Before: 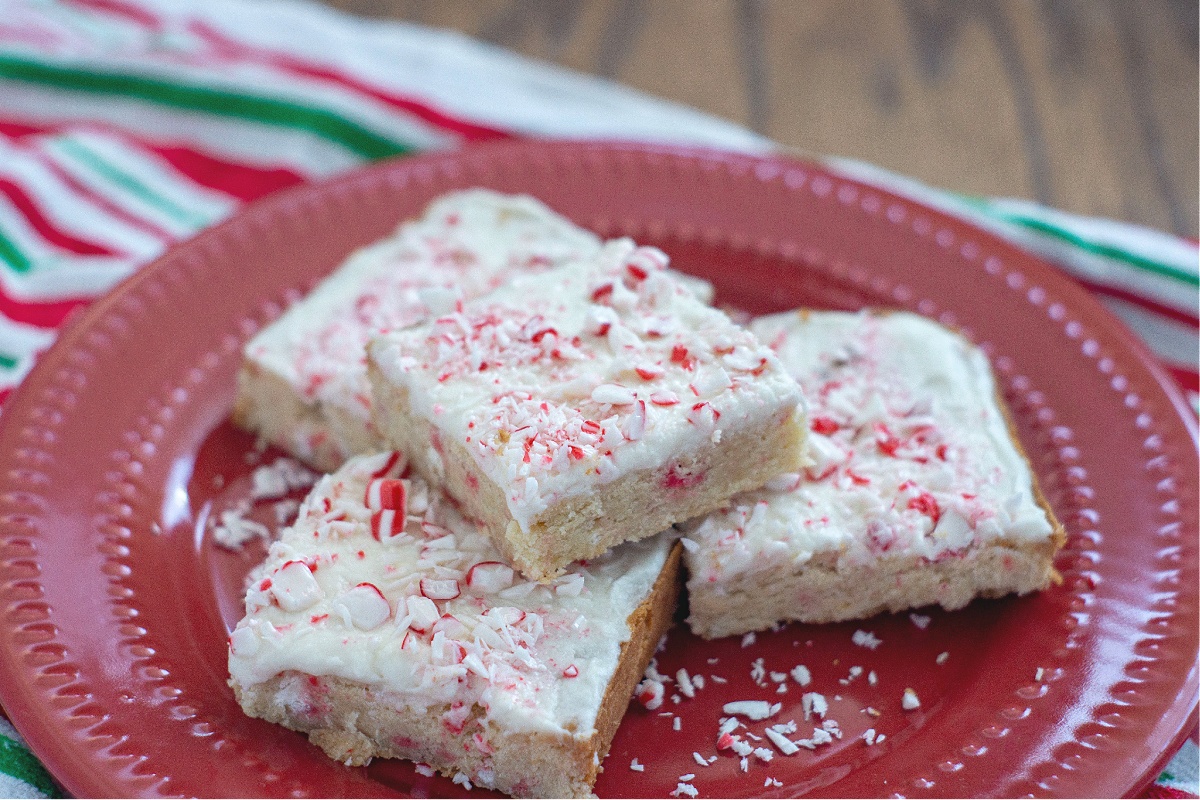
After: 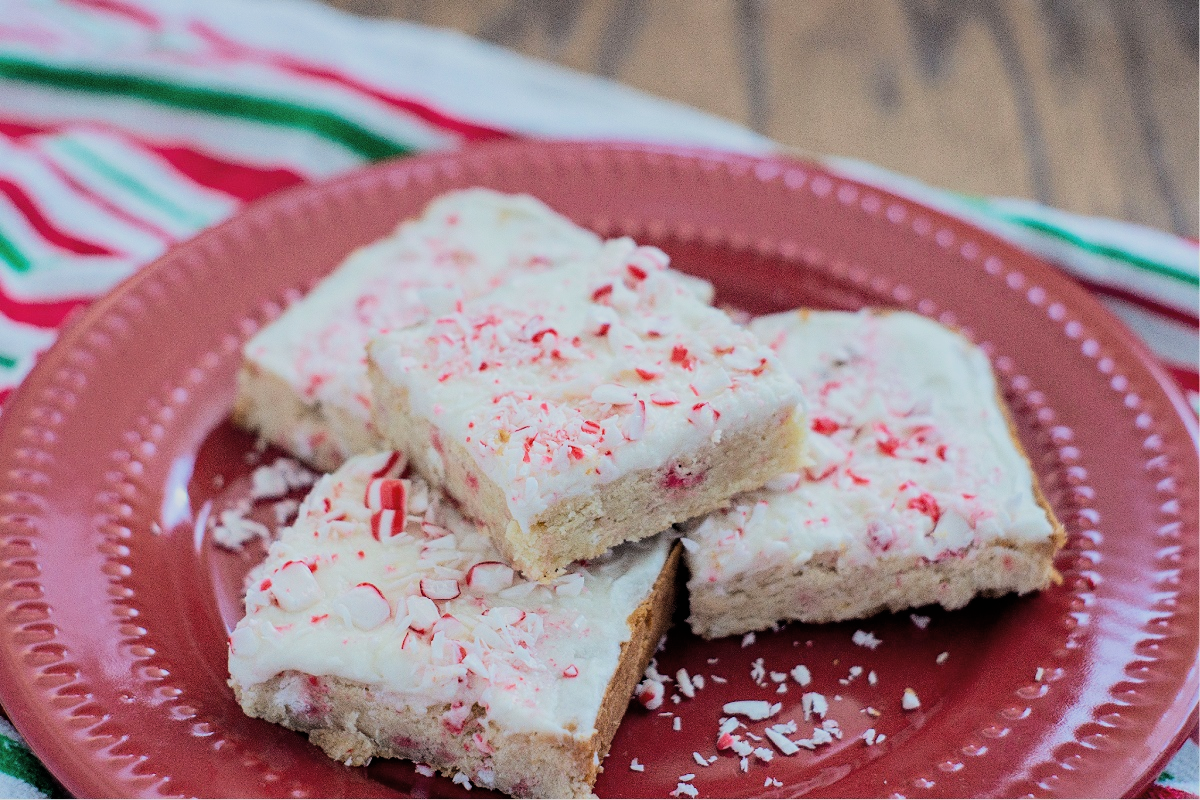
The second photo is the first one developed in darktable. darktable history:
filmic rgb: black relative exposure -6.15 EV, white relative exposure 6.96 EV, hardness 2.23, color science v6 (2022)
tone equalizer: -8 EV -0.75 EV, -7 EV -0.7 EV, -6 EV -0.6 EV, -5 EV -0.4 EV, -3 EV 0.4 EV, -2 EV 0.6 EV, -1 EV 0.7 EV, +0 EV 0.75 EV, edges refinement/feathering 500, mask exposure compensation -1.57 EV, preserve details no
